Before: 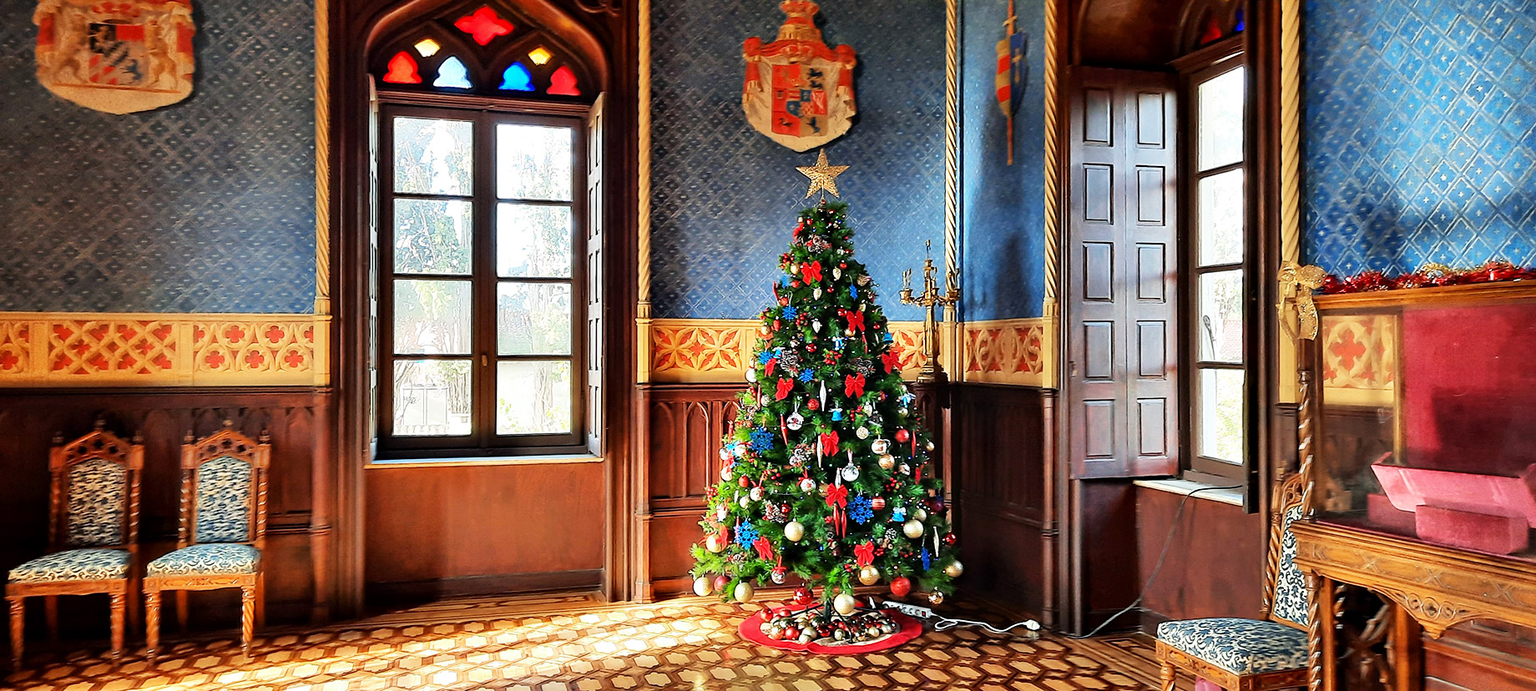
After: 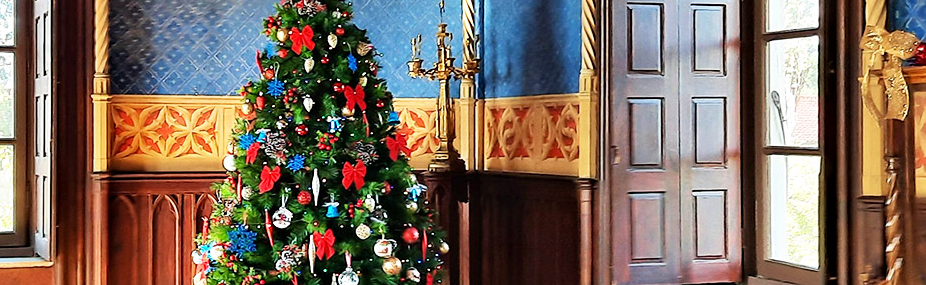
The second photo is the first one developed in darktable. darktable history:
velvia: strength 21.36%
crop: left 36.43%, top 34.743%, right 13.225%, bottom 30.762%
